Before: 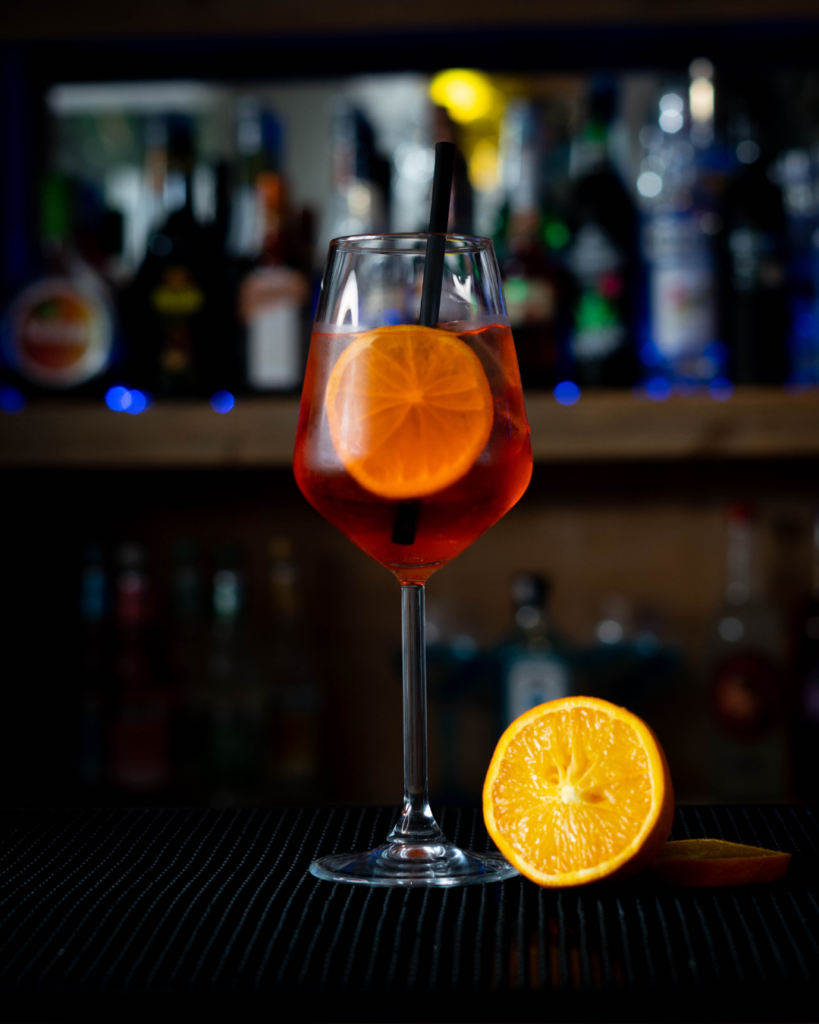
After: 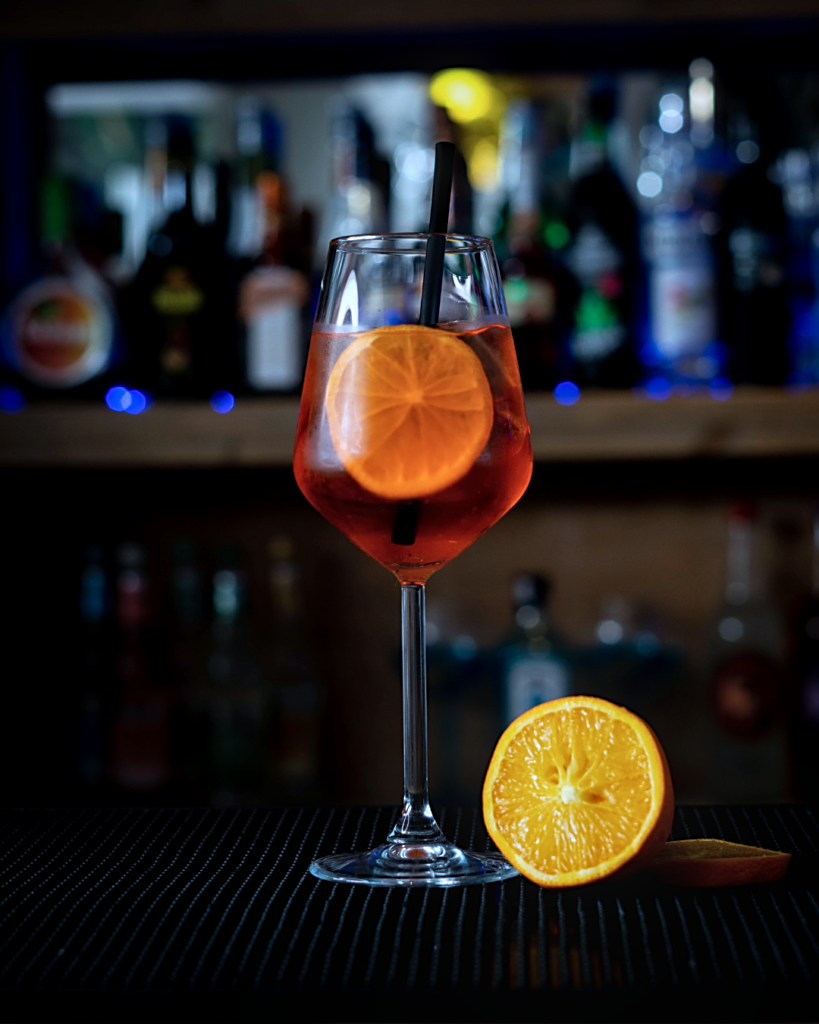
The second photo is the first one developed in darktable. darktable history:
local contrast: on, module defaults
color calibration: x 0.38, y 0.391, temperature 4086.74 K
sharpen: on, module defaults
